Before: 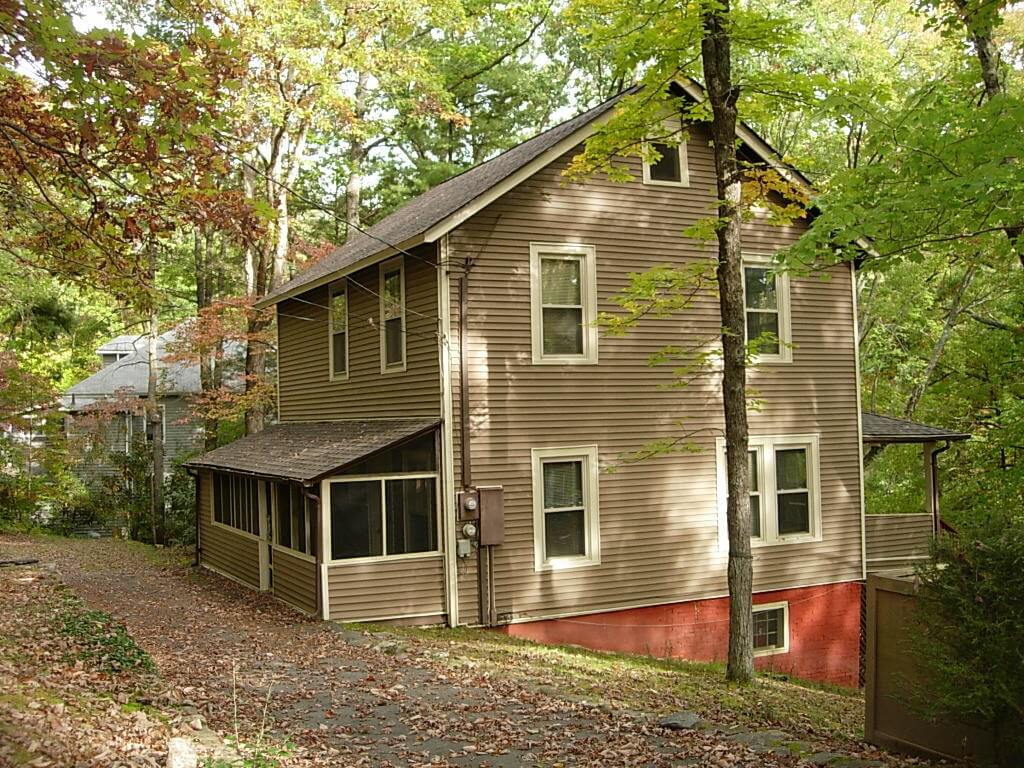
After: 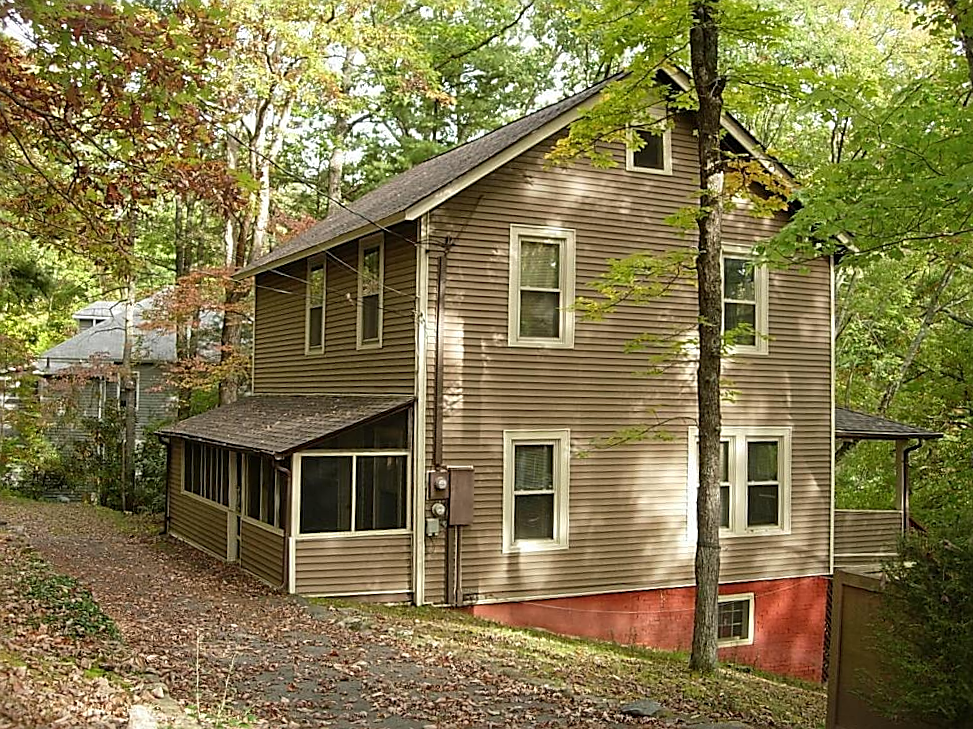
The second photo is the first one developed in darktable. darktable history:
sharpen: on, module defaults
crop and rotate: angle -2.28°
